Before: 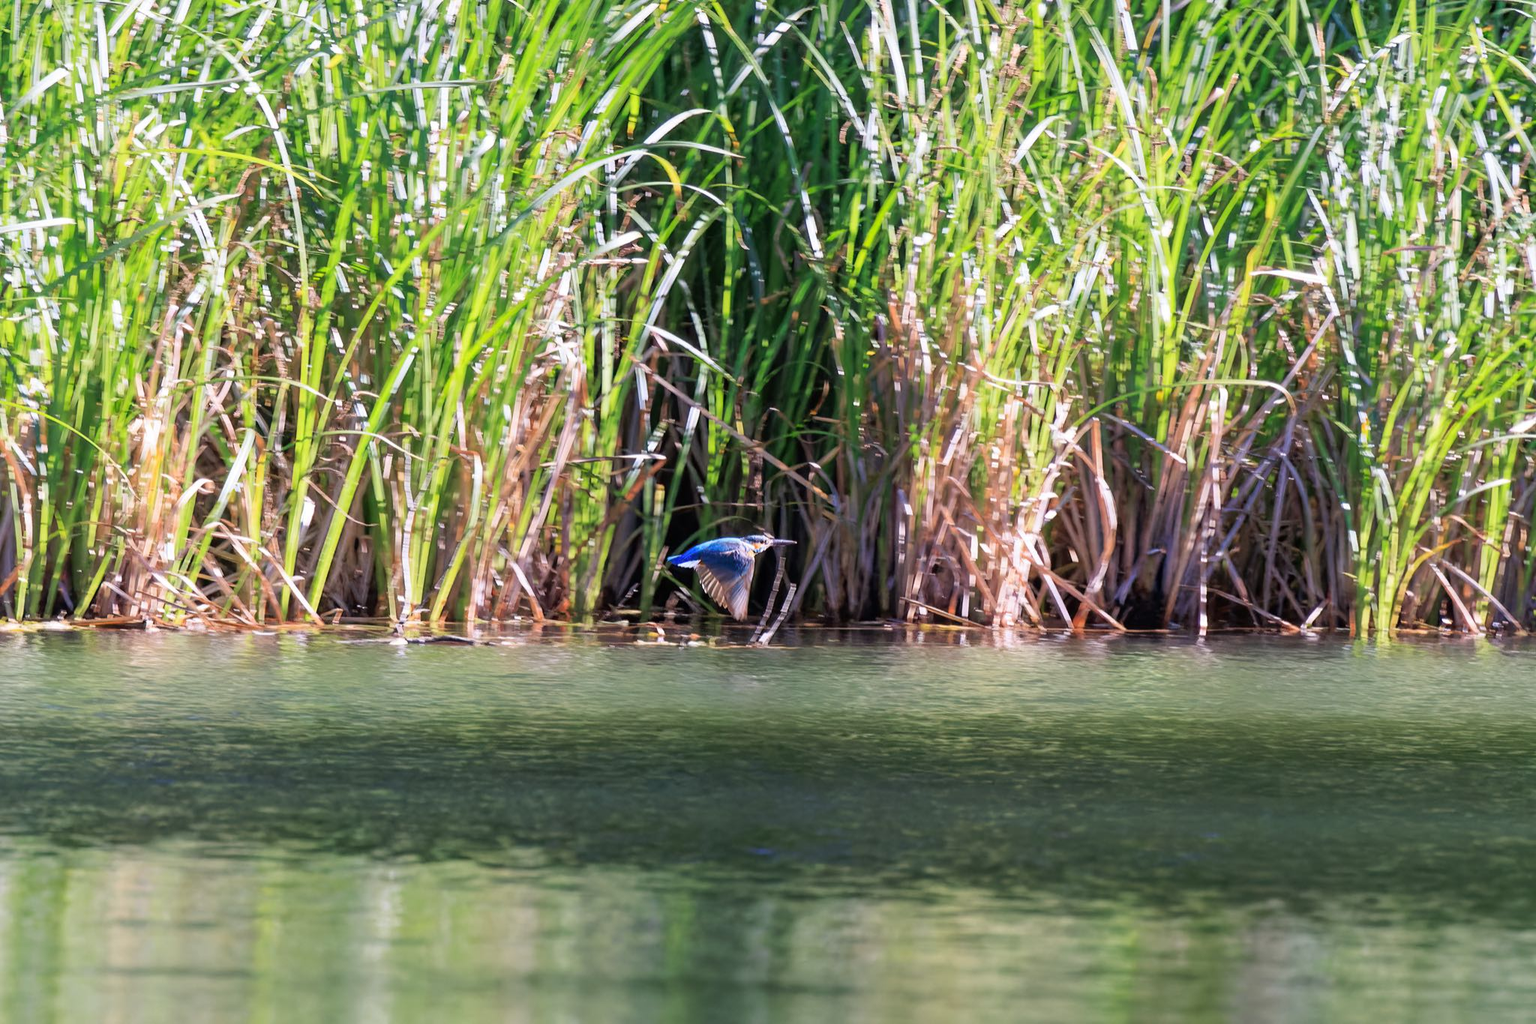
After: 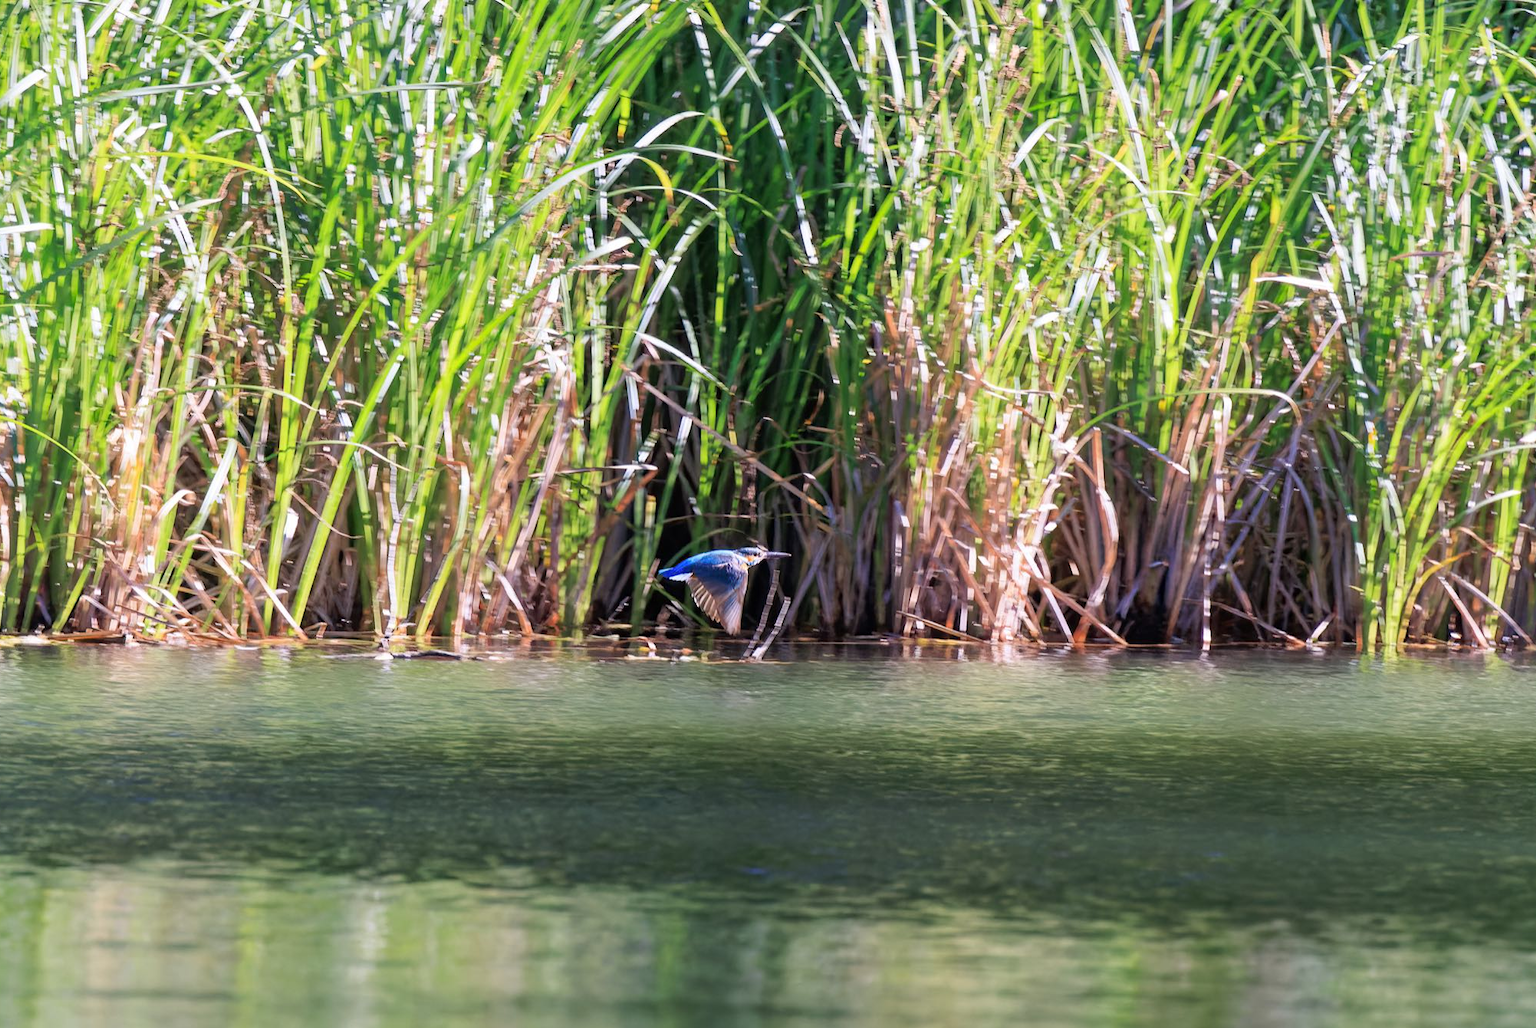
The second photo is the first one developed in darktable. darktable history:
crop and rotate: left 1.528%, right 0.623%, bottom 1.762%
